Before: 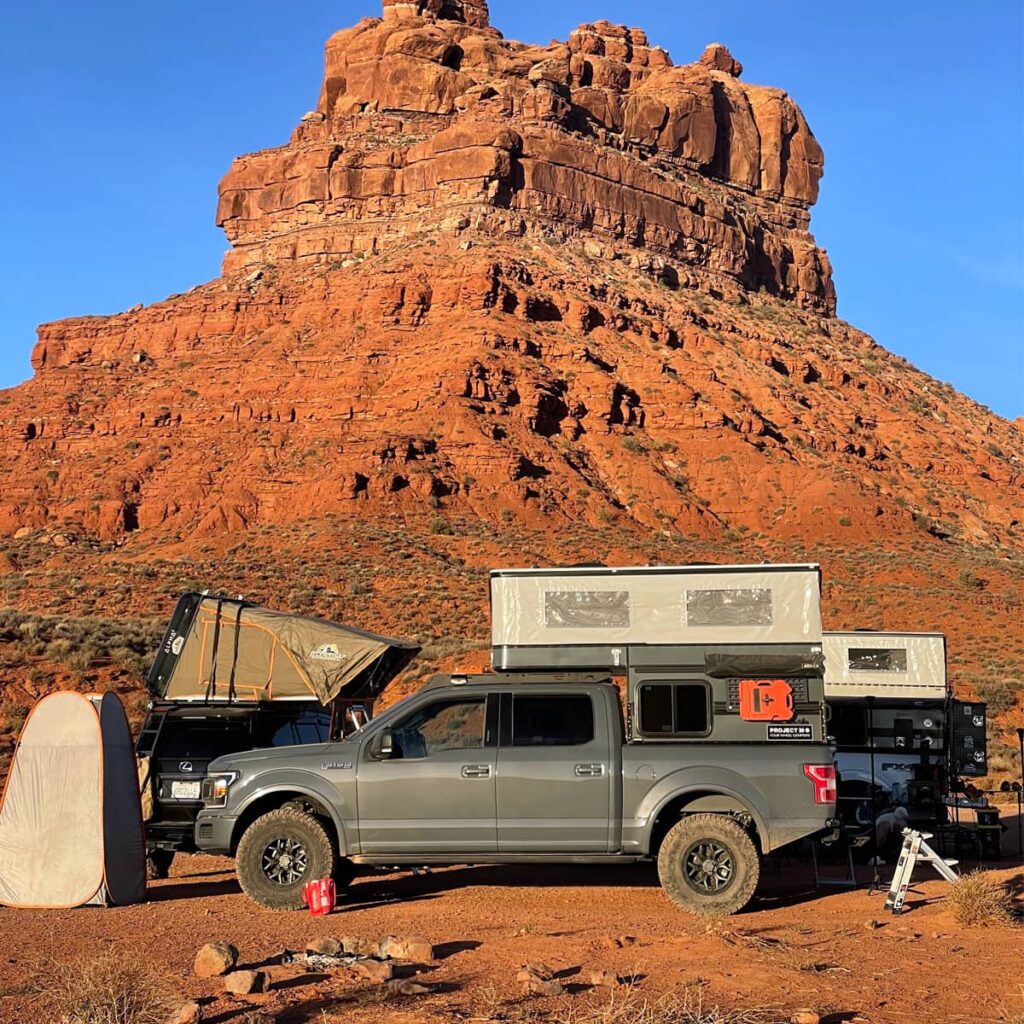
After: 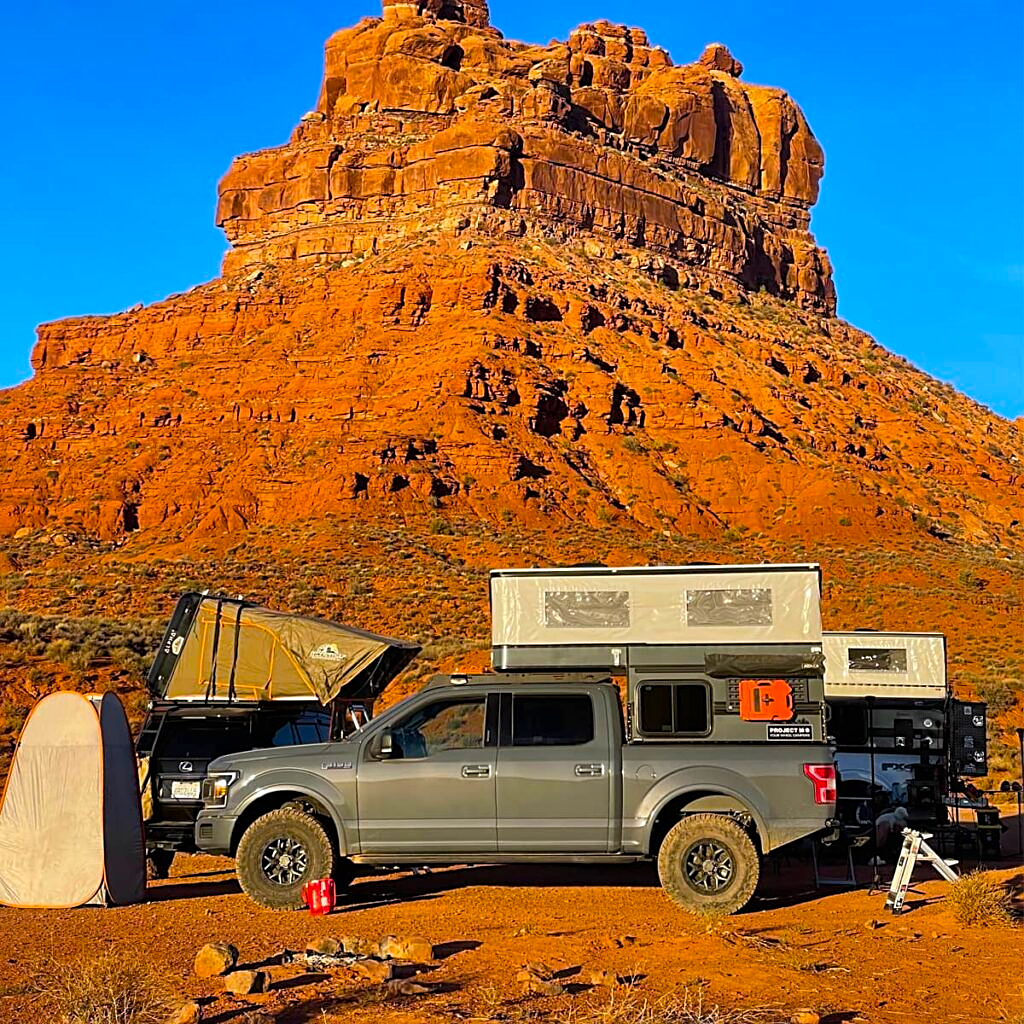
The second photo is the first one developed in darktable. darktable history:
color balance rgb: linear chroma grading › global chroma 9.547%, perceptual saturation grading › global saturation 30.498%, global vibrance 20%
sharpen: on, module defaults
